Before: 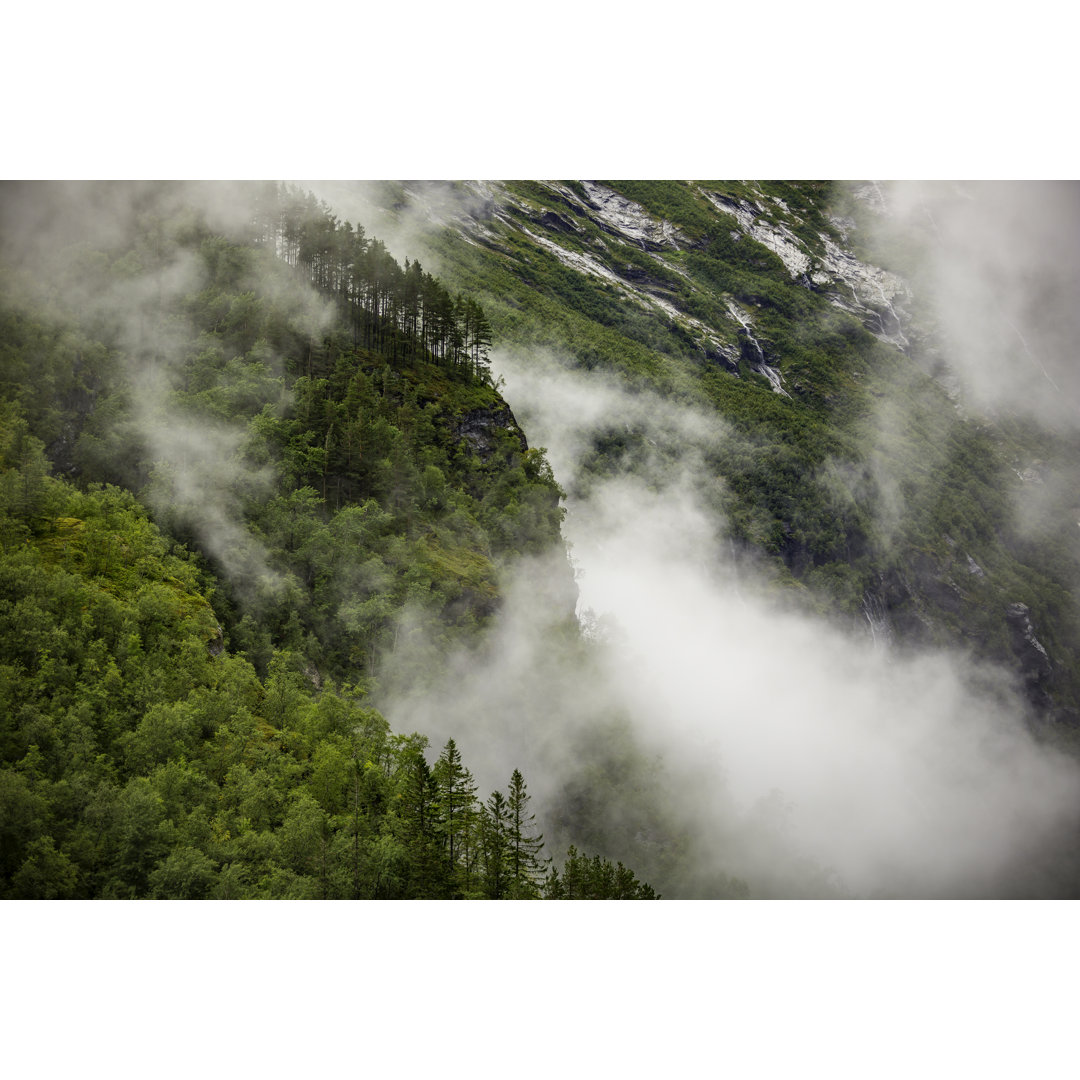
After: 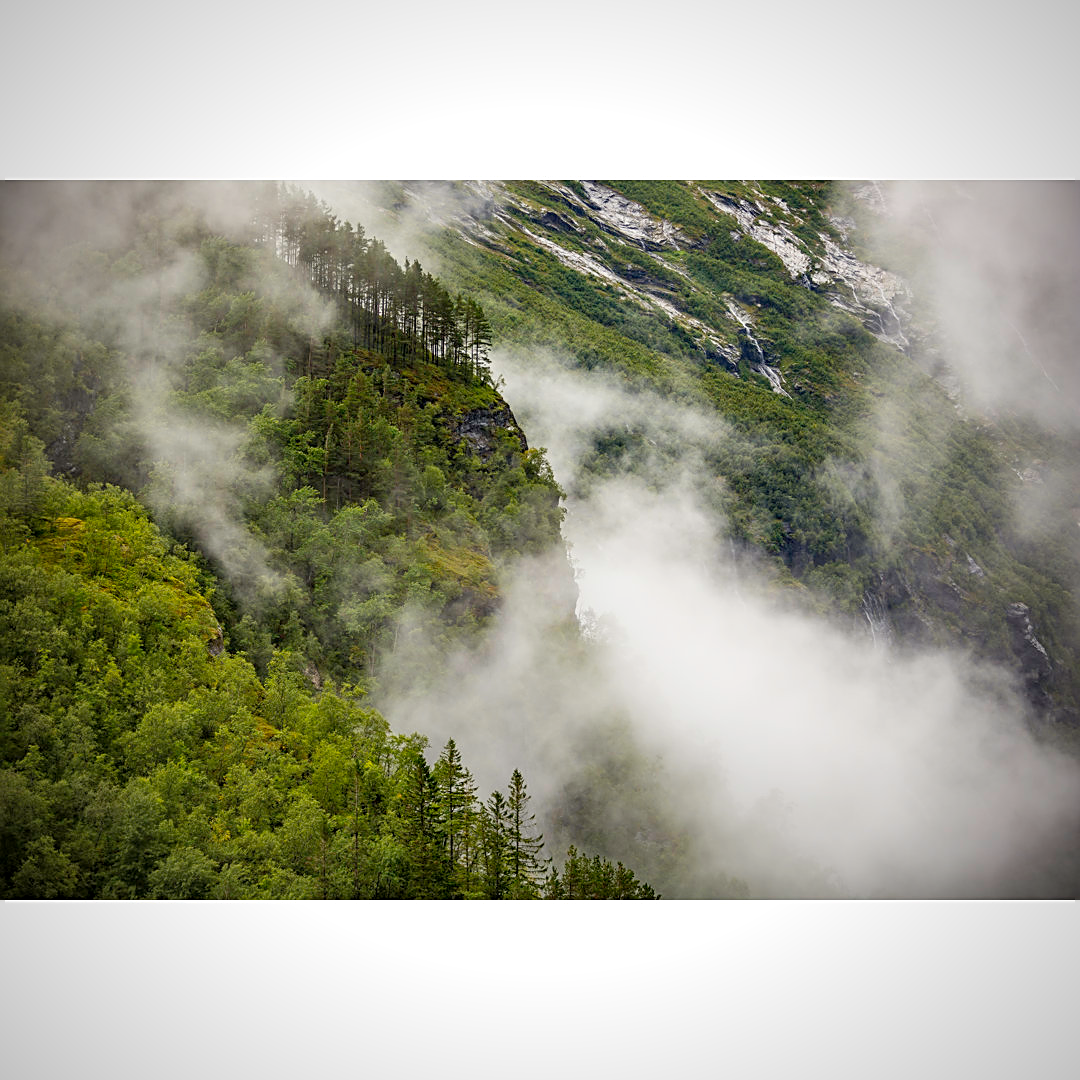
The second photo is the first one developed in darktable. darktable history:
vignetting: fall-off radius 94.27%, brightness -0.716, saturation -0.488
sharpen: amount 0.483
